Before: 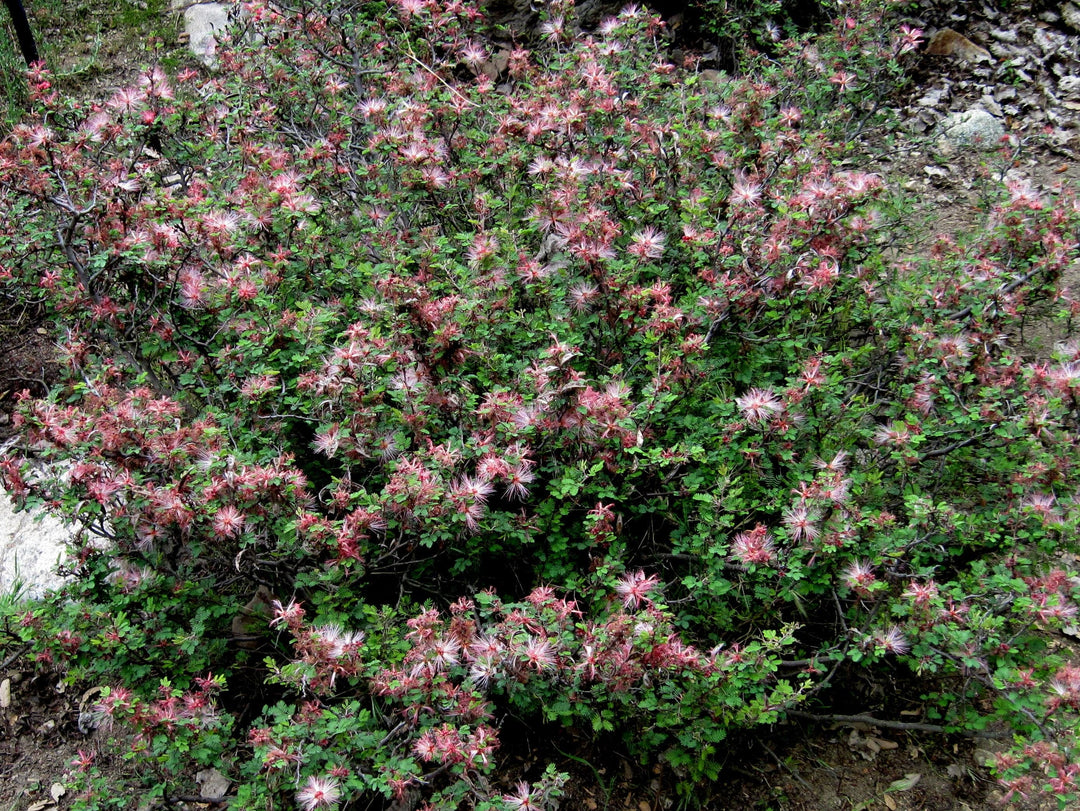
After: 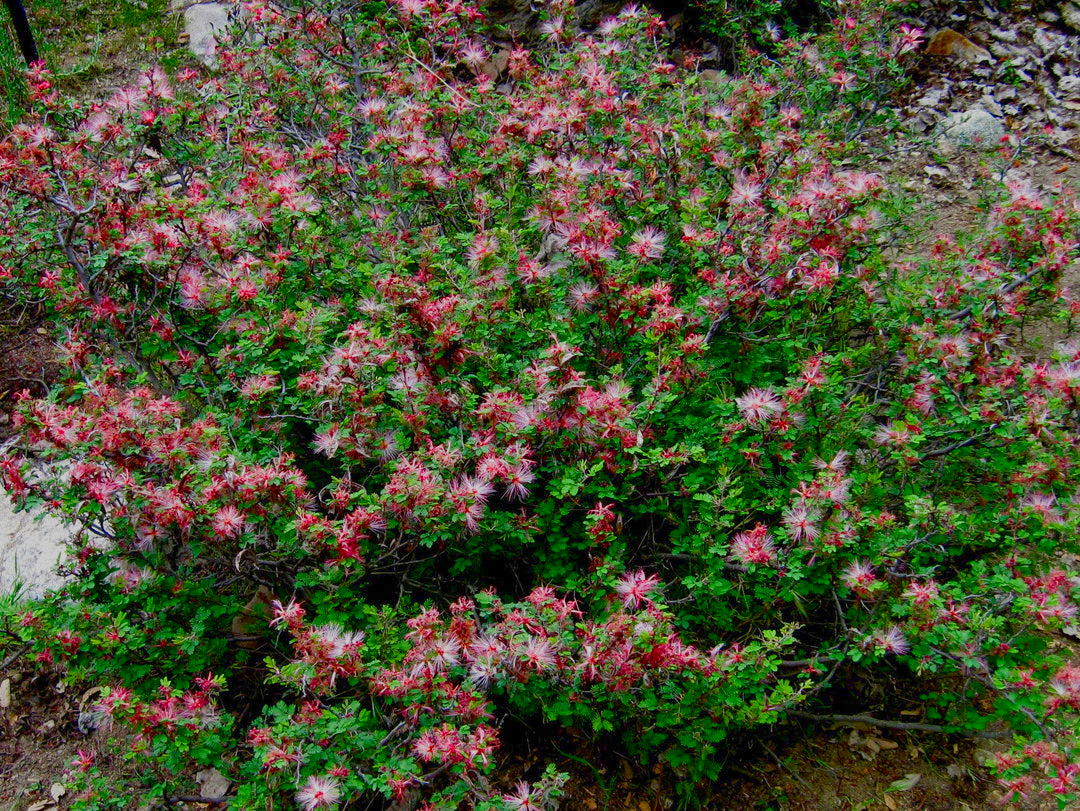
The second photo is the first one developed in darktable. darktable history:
contrast brightness saturation: contrast 0.128, brightness -0.059, saturation 0.161
color balance rgb: linear chroma grading › global chroma 33.178%, perceptual saturation grading › global saturation 20%, perceptual saturation grading › highlights -49.652%, perceptual saturation grading › shadows 26.087%, contrast -29.763%
